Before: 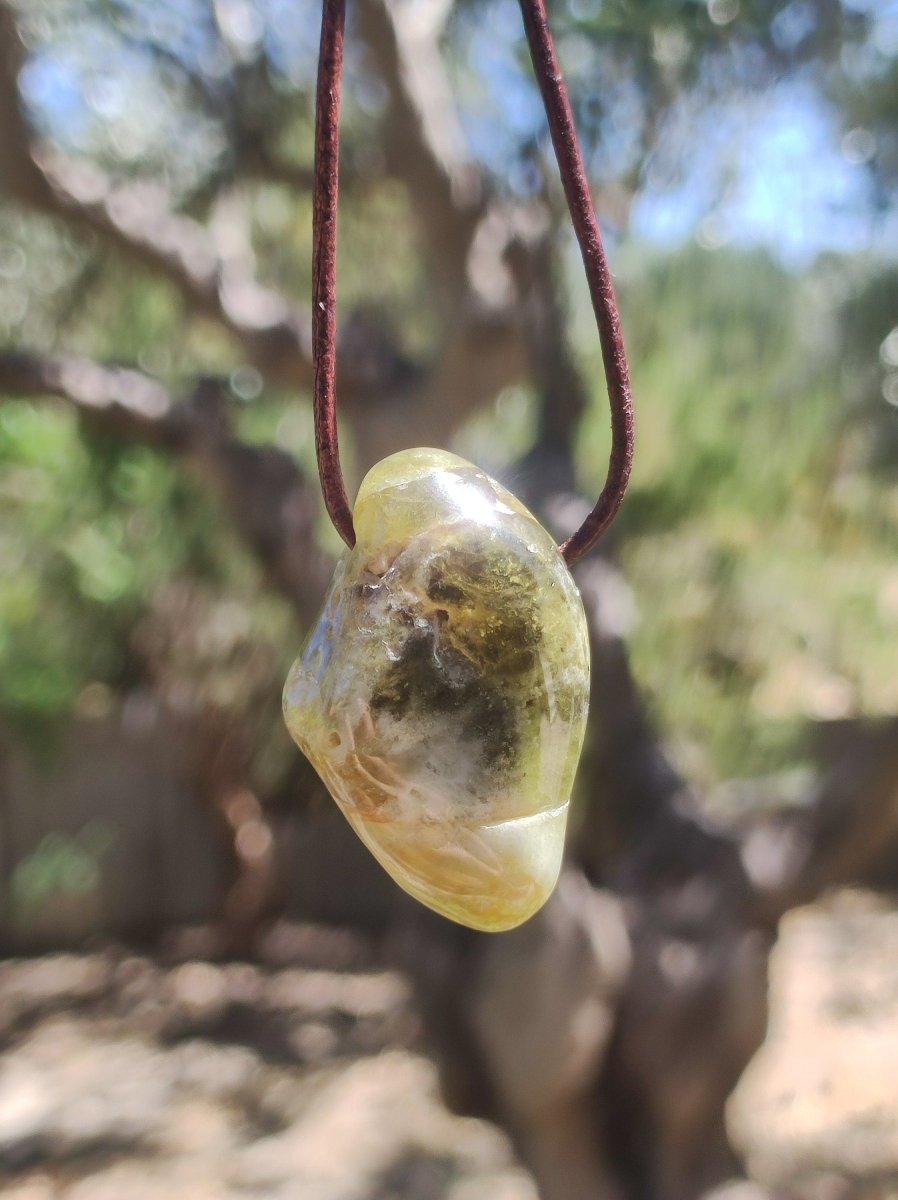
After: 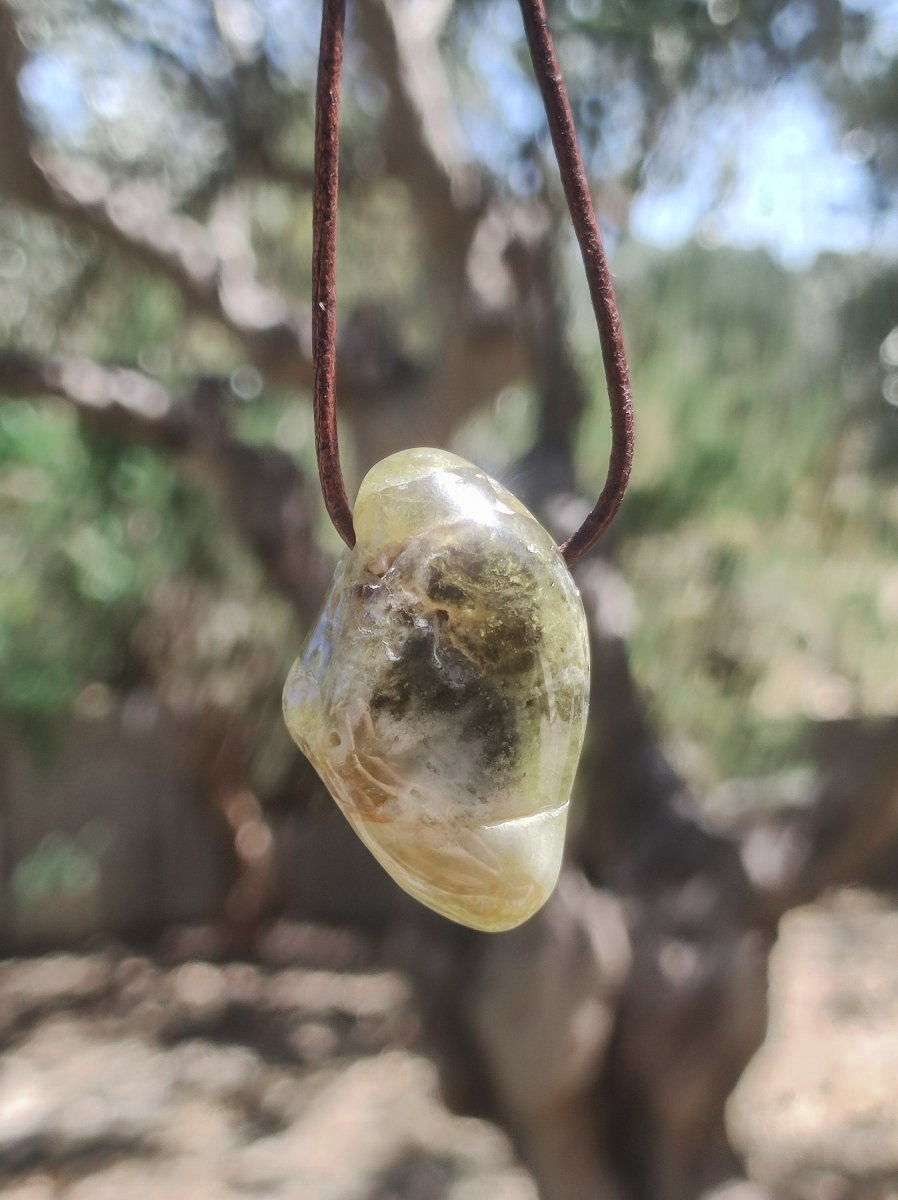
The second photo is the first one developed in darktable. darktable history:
local contrast: detail 110%
color zones: curves: ch0 [(0, 0.5) (0.125, 0.4) (0.25, 0.5) (0.375, 0.4) (0.5, 0.4) (0.625, 0.6) (0.75, 0.6) (0.875, 0.5)]; ch1 [(0, 0.35) (0.125, 0.45) (0.25, 0.35) (0.375, 0.35) (0.5, 0.35) (0.625, 0.35) (0.75, 0.45) (0.875, 0.35)]; ch2 [(0, 0.6) (0.125, 0.5) (0.25, 0.5) (0.375, 0.6) (0.5, 0.6) (0.625, 0.5) (0.75, 0.5) (0.875, 0.5)]
